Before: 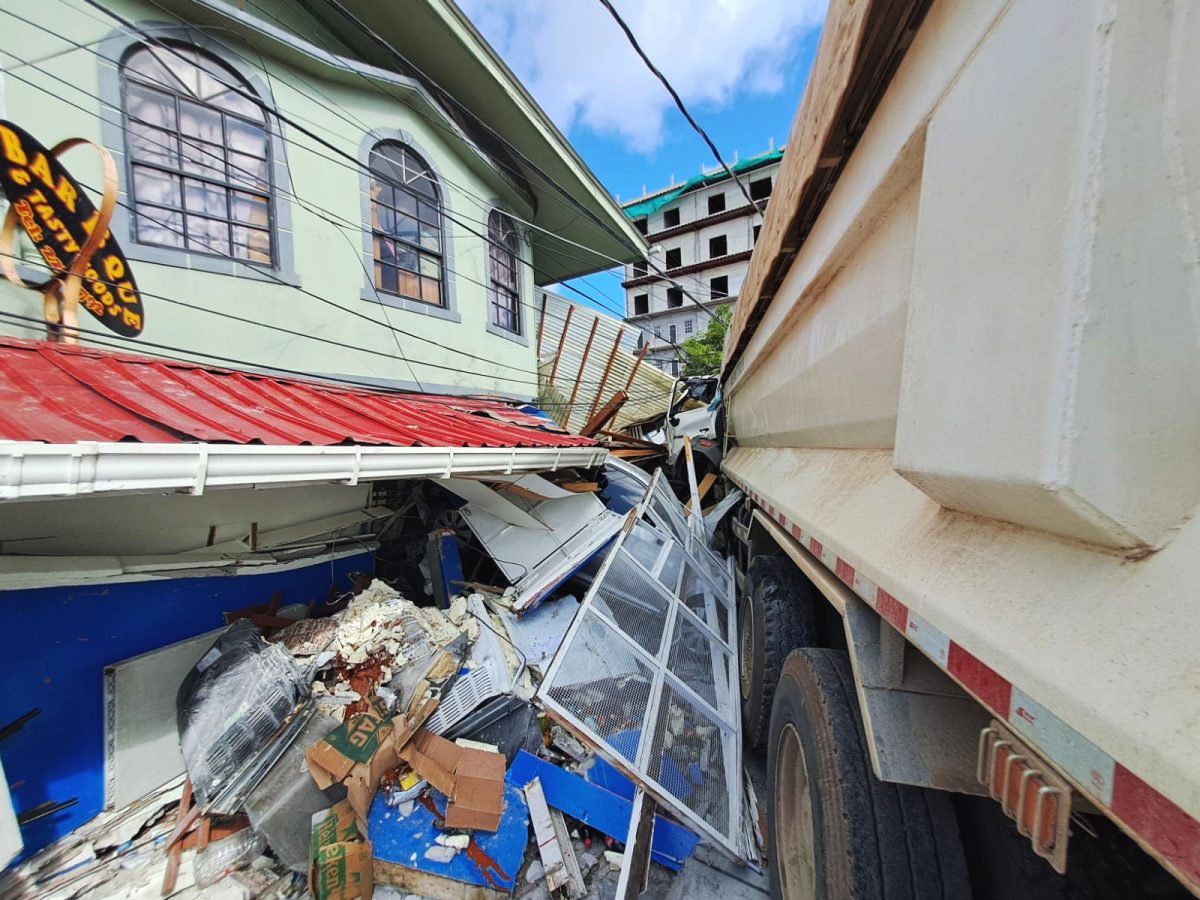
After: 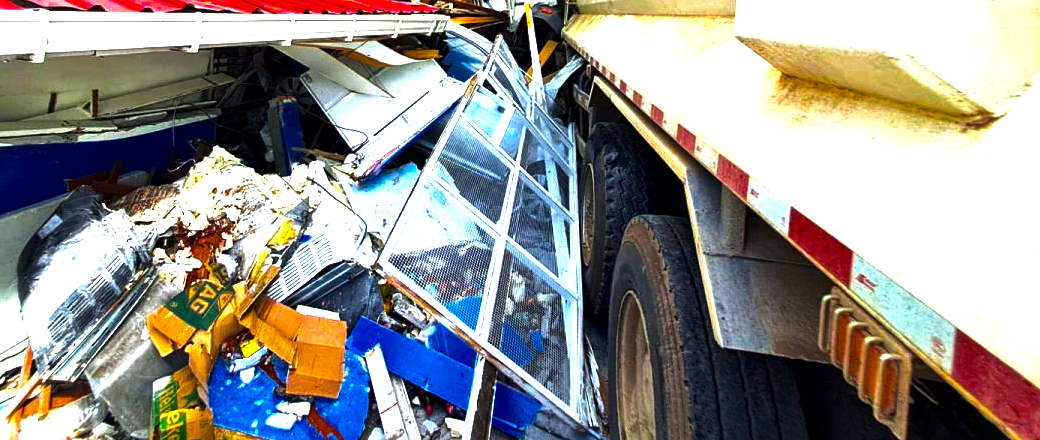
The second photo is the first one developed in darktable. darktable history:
color balance rgb: linear chroma grading › shadows -30%, linear chroma grading › global chroma 35%, perceptual saturation grading › global saturation 75%, perceptual saturation grading › shadows -30%, perceptual brilliance grading › highlights 75%, perceptual brilliance grading › shadows -30%, global vibrance 35%
crop and rotate: left 13.306%, top 48.129%, bottom 2.928%
local contrast: mode bilateral grid, contrast 20, coarseness 50, detail 159%, midtone range 0.2
